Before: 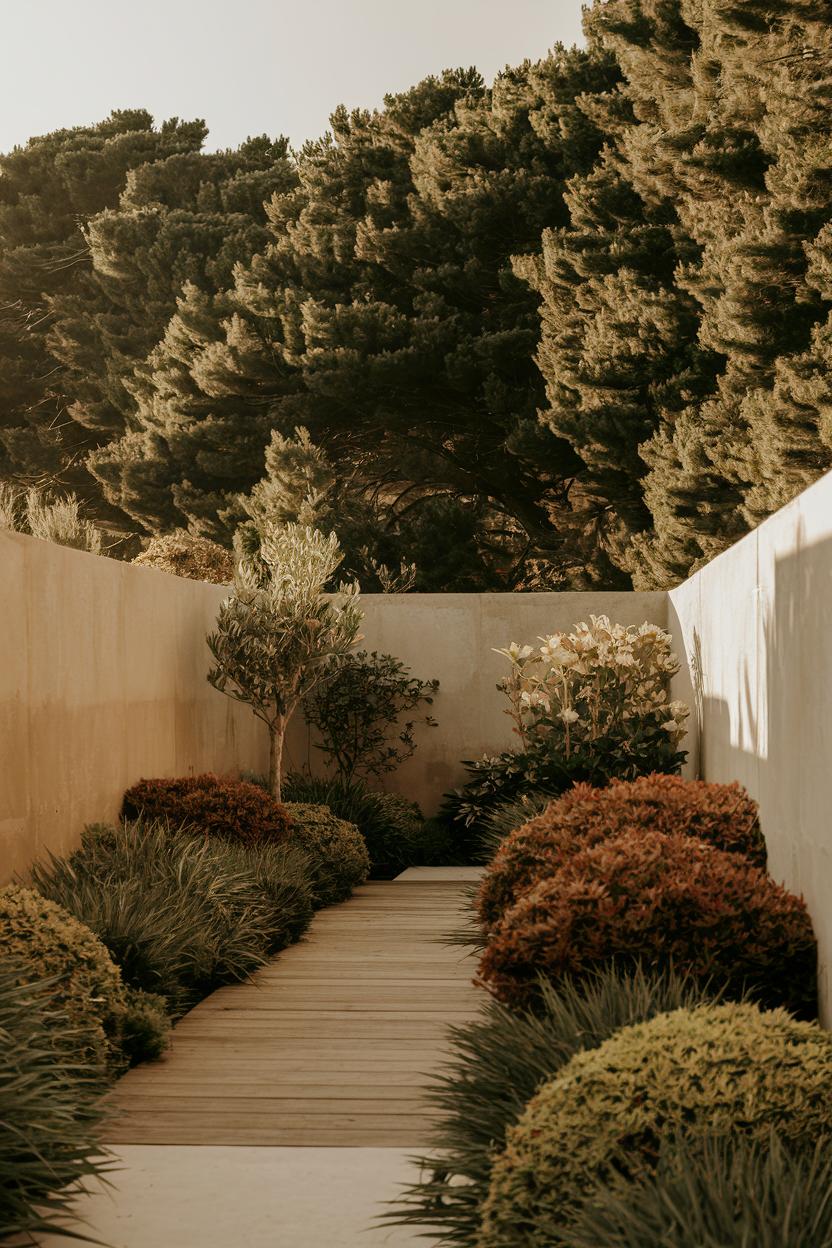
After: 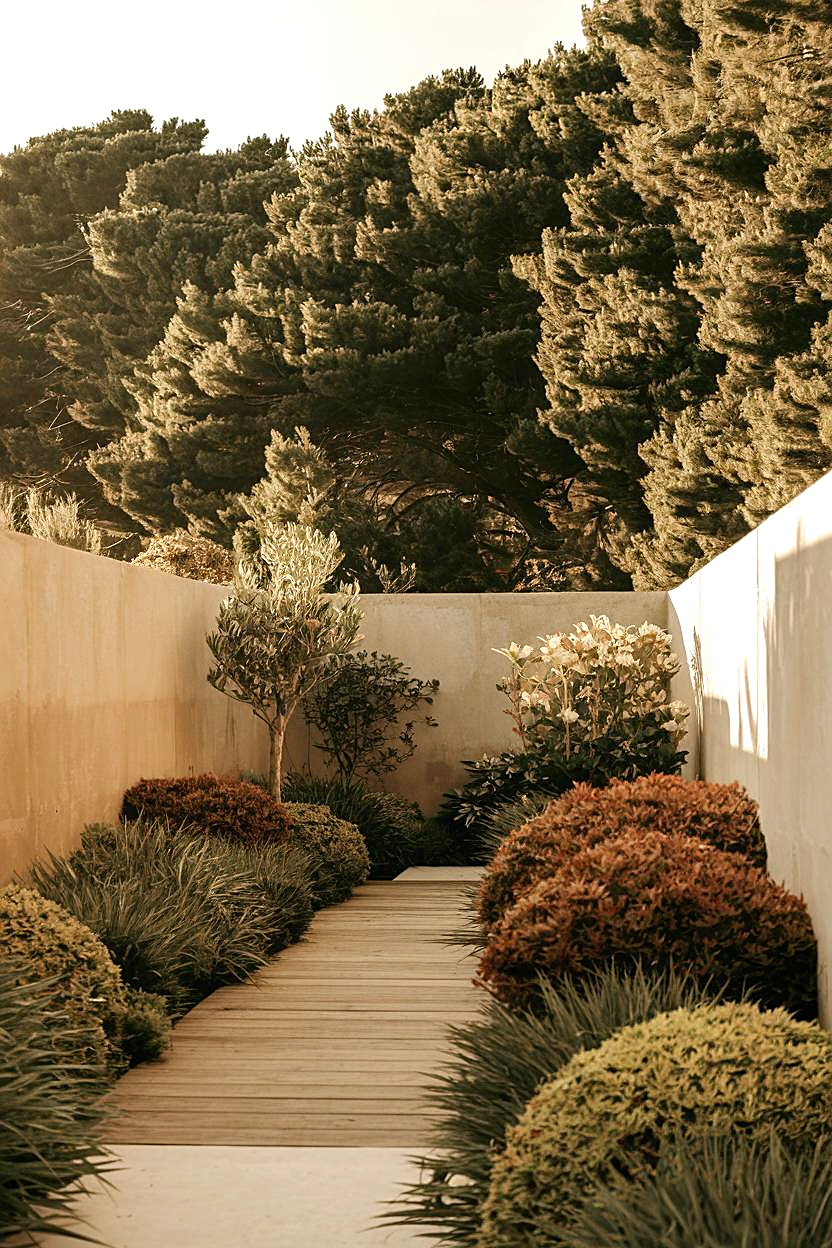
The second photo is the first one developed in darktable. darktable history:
sharpen: on, module defaults
exposure: black level correction 0, exposure 0.697 EV, compensate exposure bias true, compensate highlight preservation false
